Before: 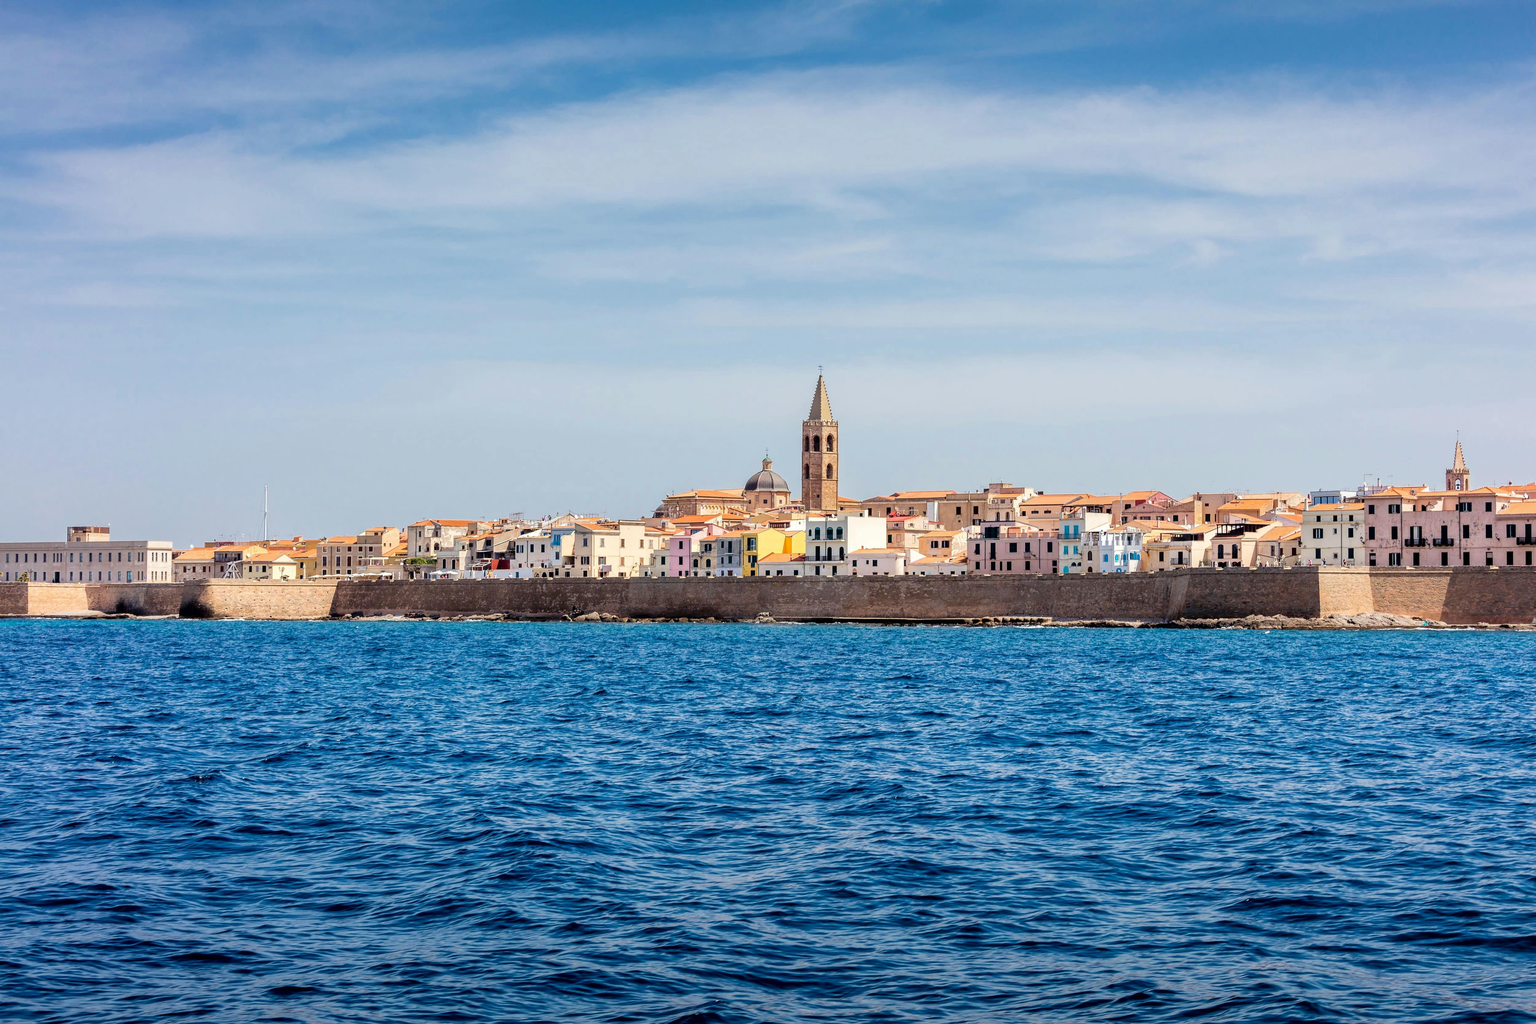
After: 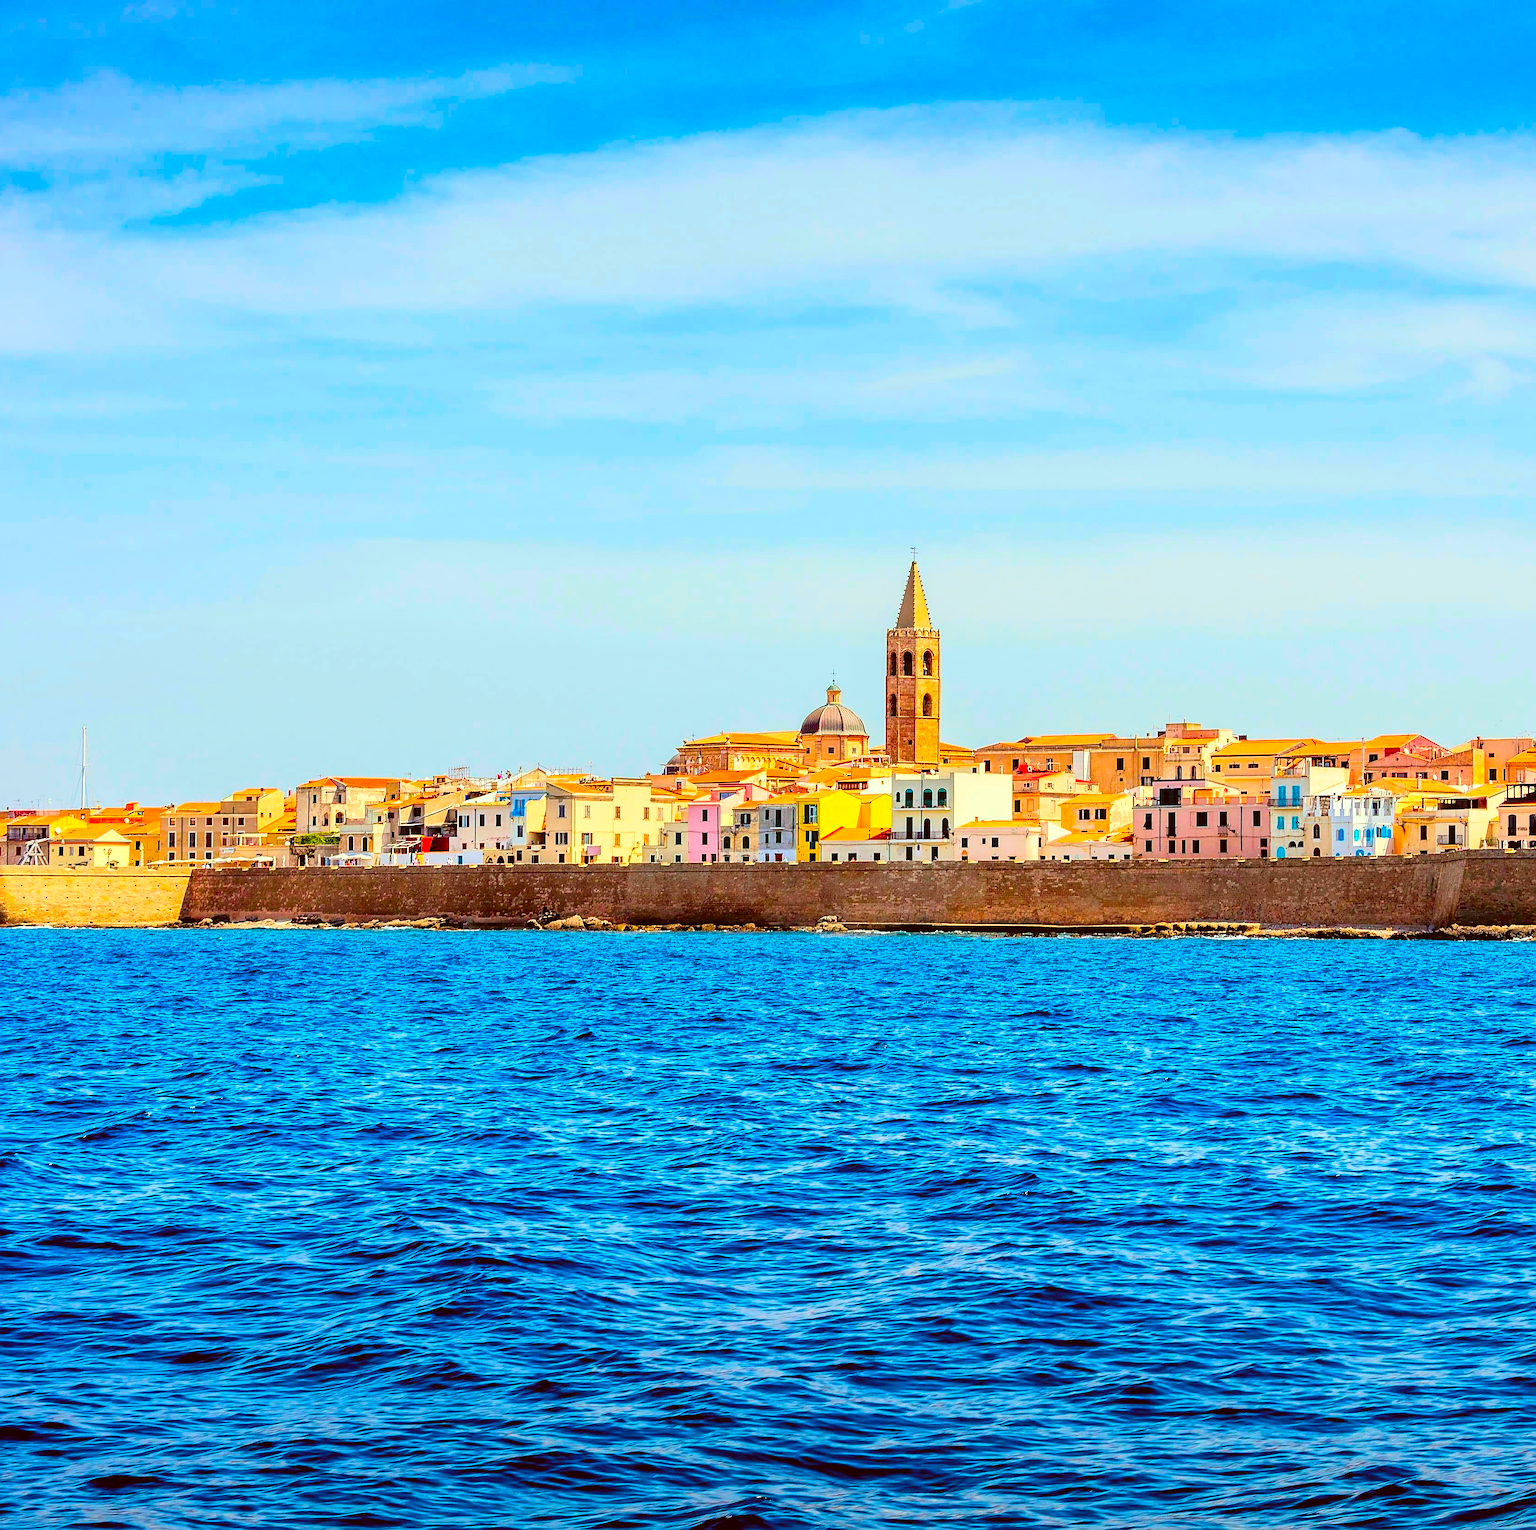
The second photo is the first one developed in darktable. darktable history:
sharpen: amount 0.561
crop and rotate: left 13.698%, right 19.432%
color correction: highlights a* -6, highlights b* 9.3, shadows a* 10.18, shadows b* 23.27
contrast brightness saturation: contrast 0.195, brightness 0.199, saturation 0.782
color balance rgb: shadows lift › luminance -8.995%, perceptual saturation grading › global saturation 40.429%
